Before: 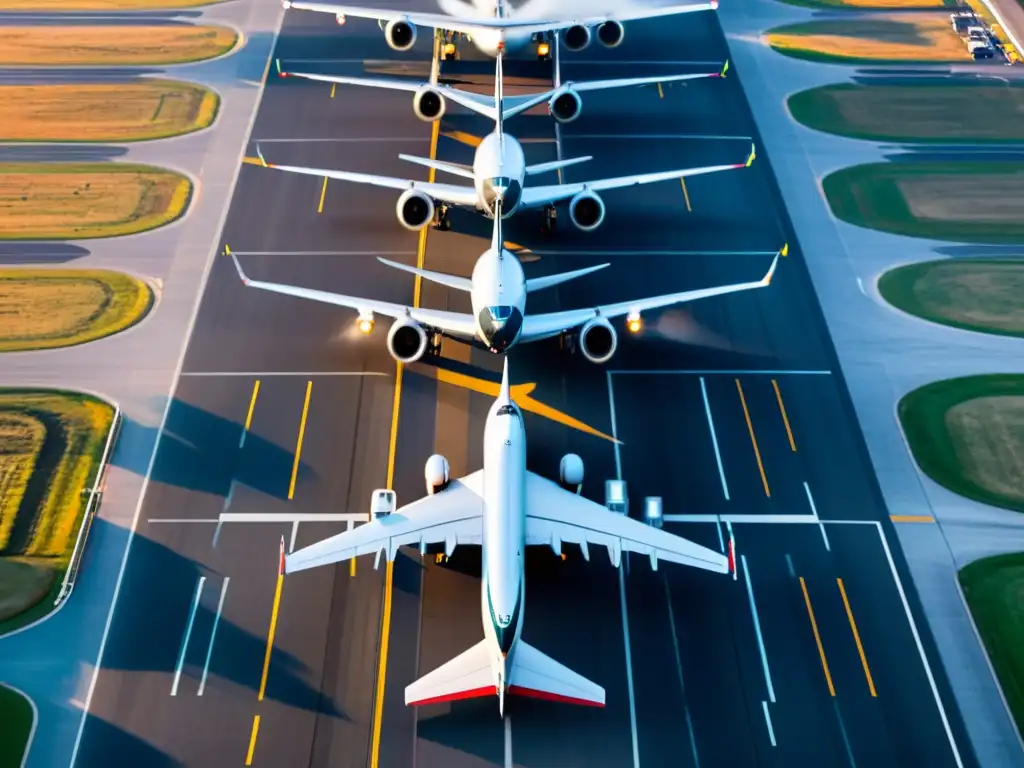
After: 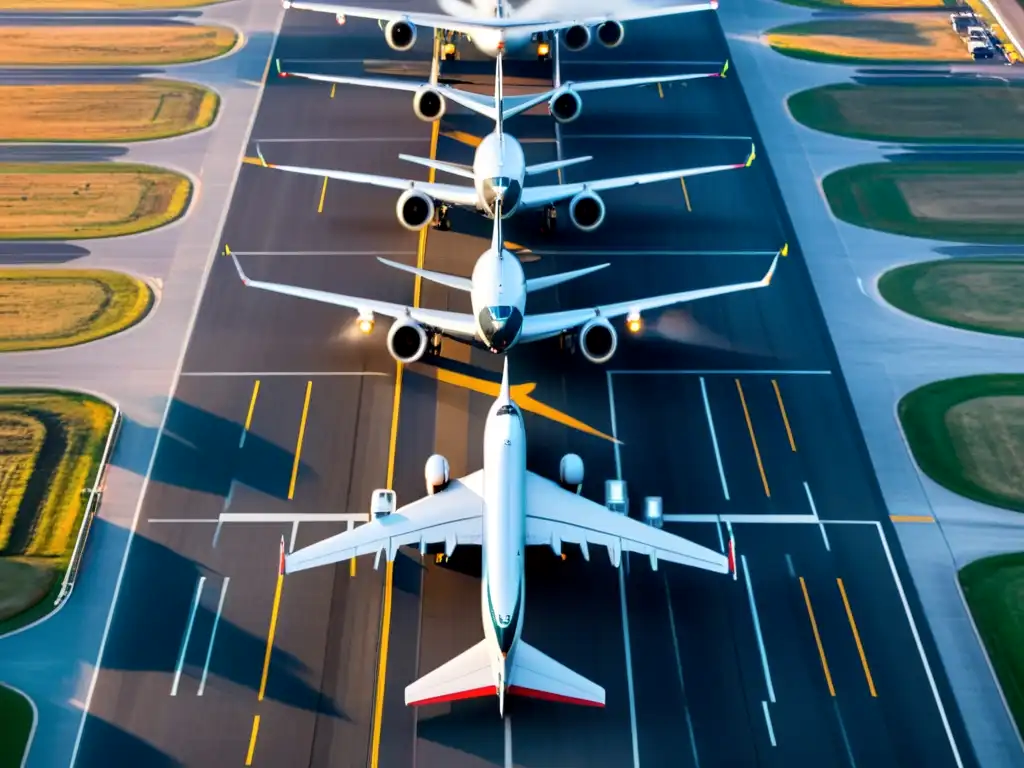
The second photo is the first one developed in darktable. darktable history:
local contrast: mode bilateral grid, contrast 21, coarseness 49, detail 120%, midtone range 0.2
